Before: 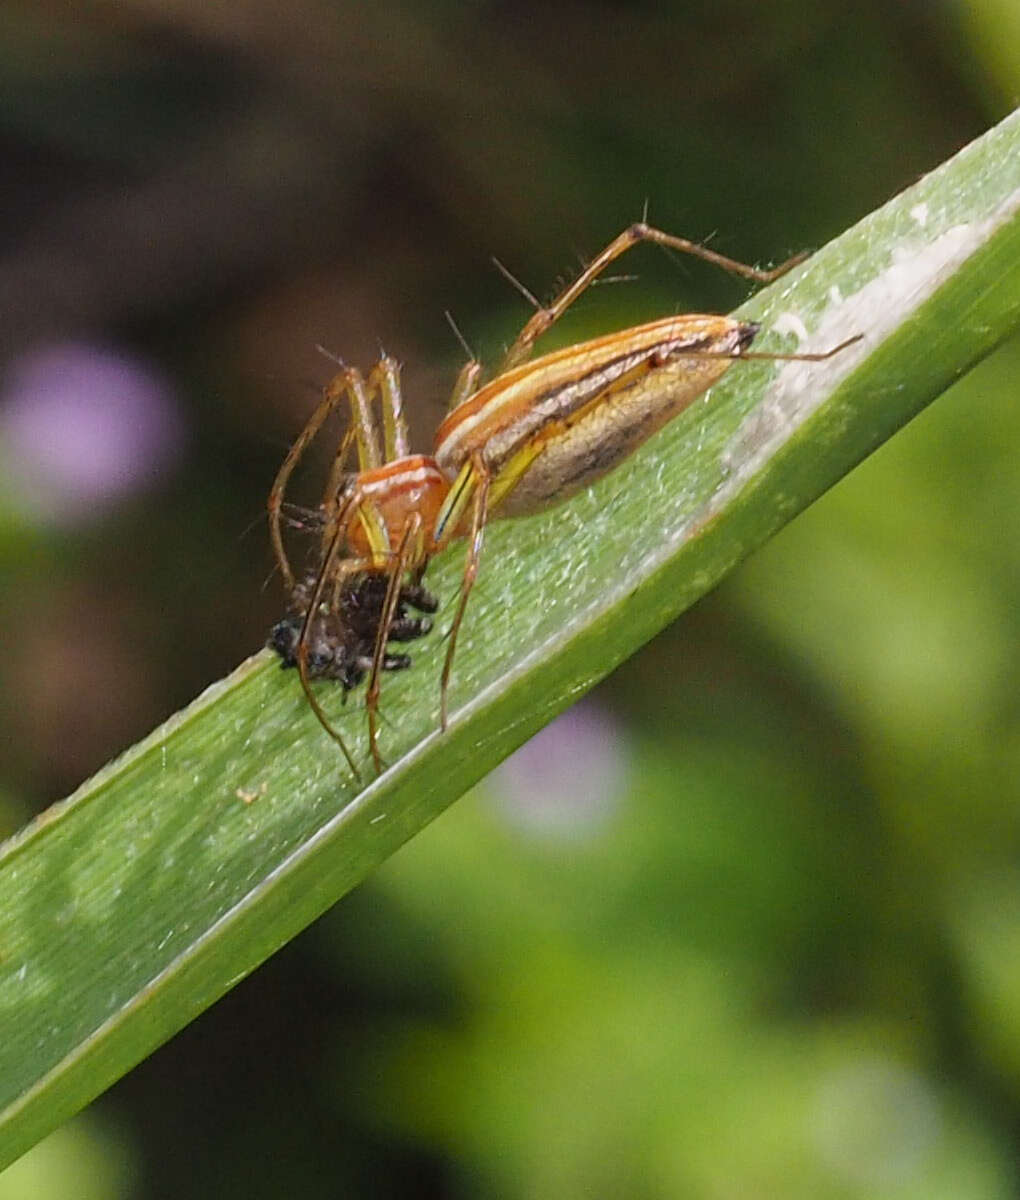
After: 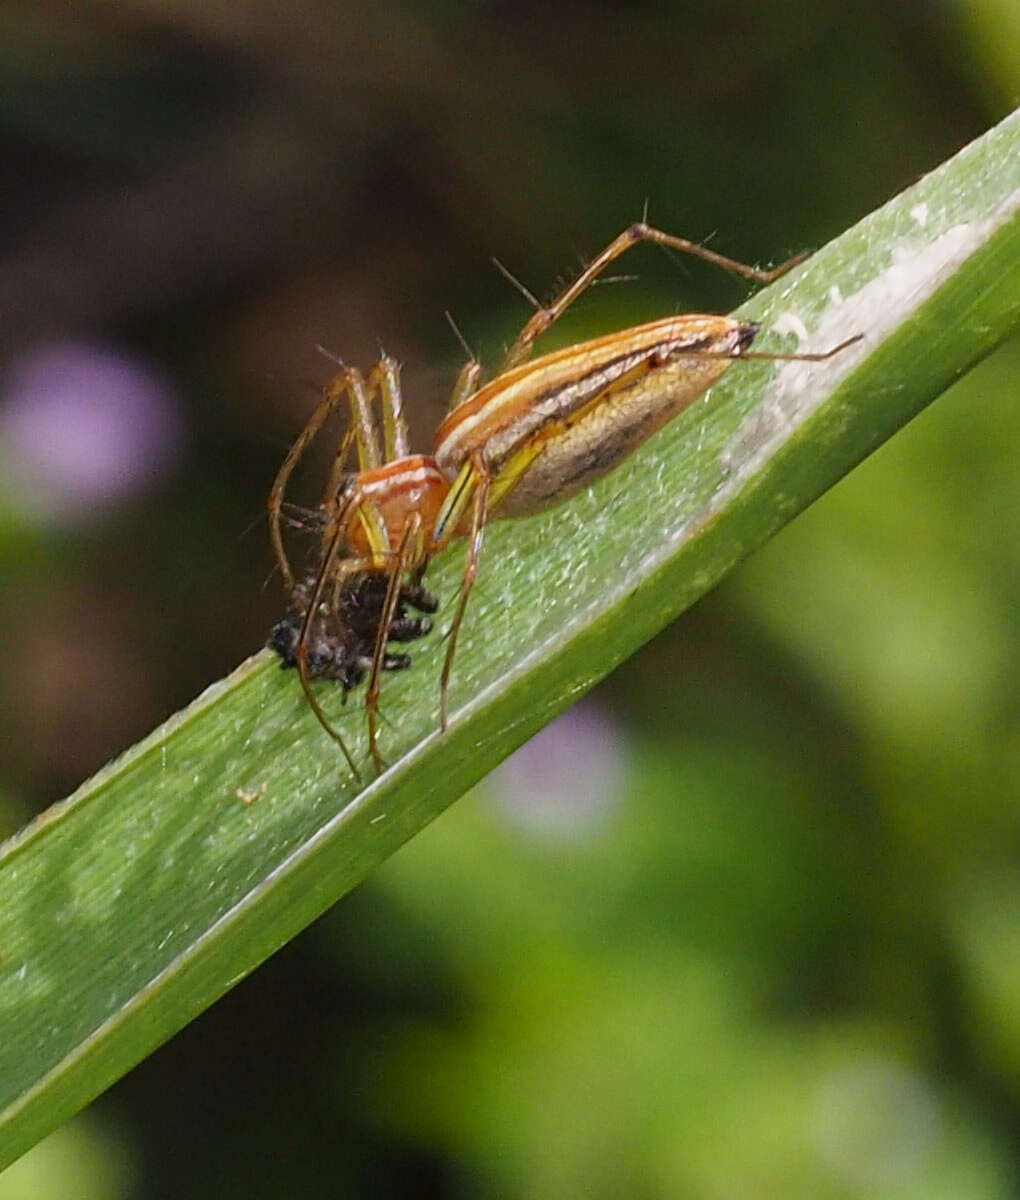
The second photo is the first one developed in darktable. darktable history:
contrast brightness saturation: contrast 0.027, brightness -0.039
